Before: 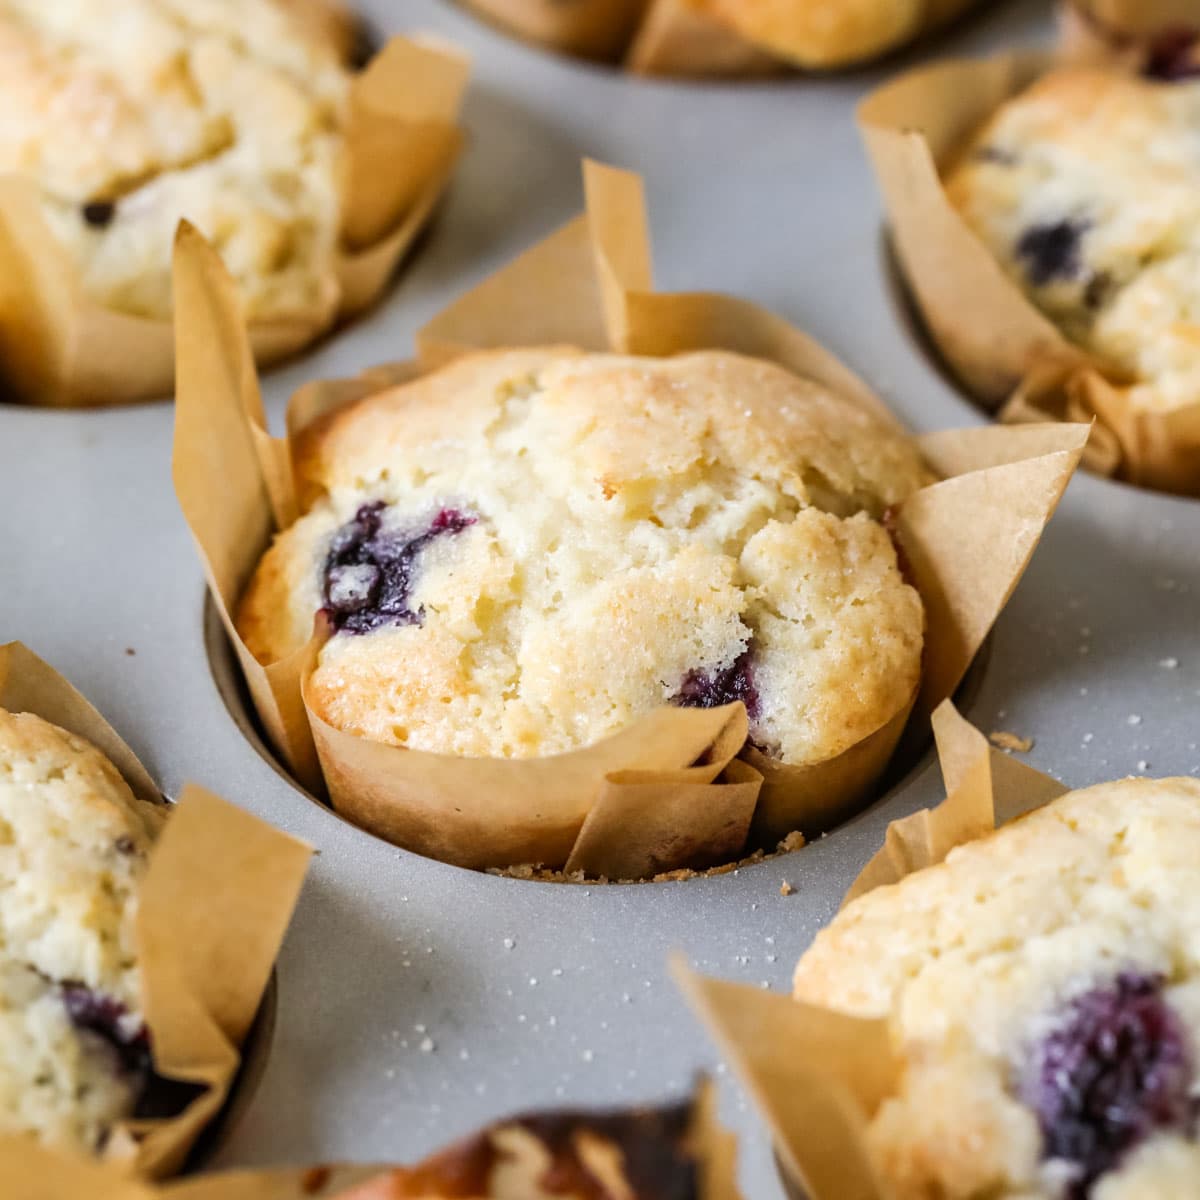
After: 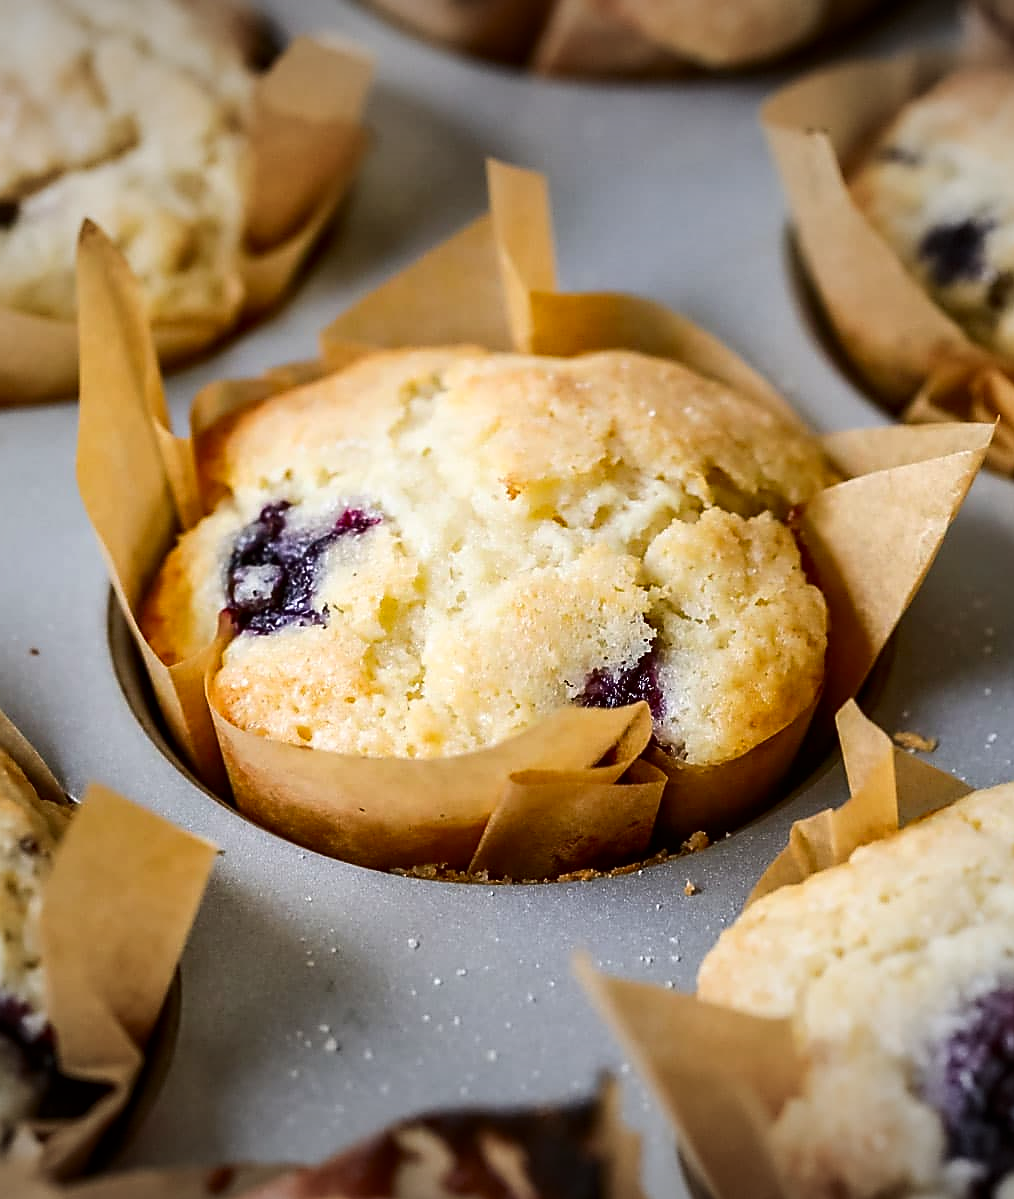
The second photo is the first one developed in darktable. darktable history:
sharpen: radius 1.399, amount 1.241, threshold 0.818
contrast brightness saturation: contrast 0.124, brightness -0.122, saturation 0.201
crop: left 8.027%, right 7.432%
vignetting: fall-off radius 99.09%, width/height ratio 1.345
